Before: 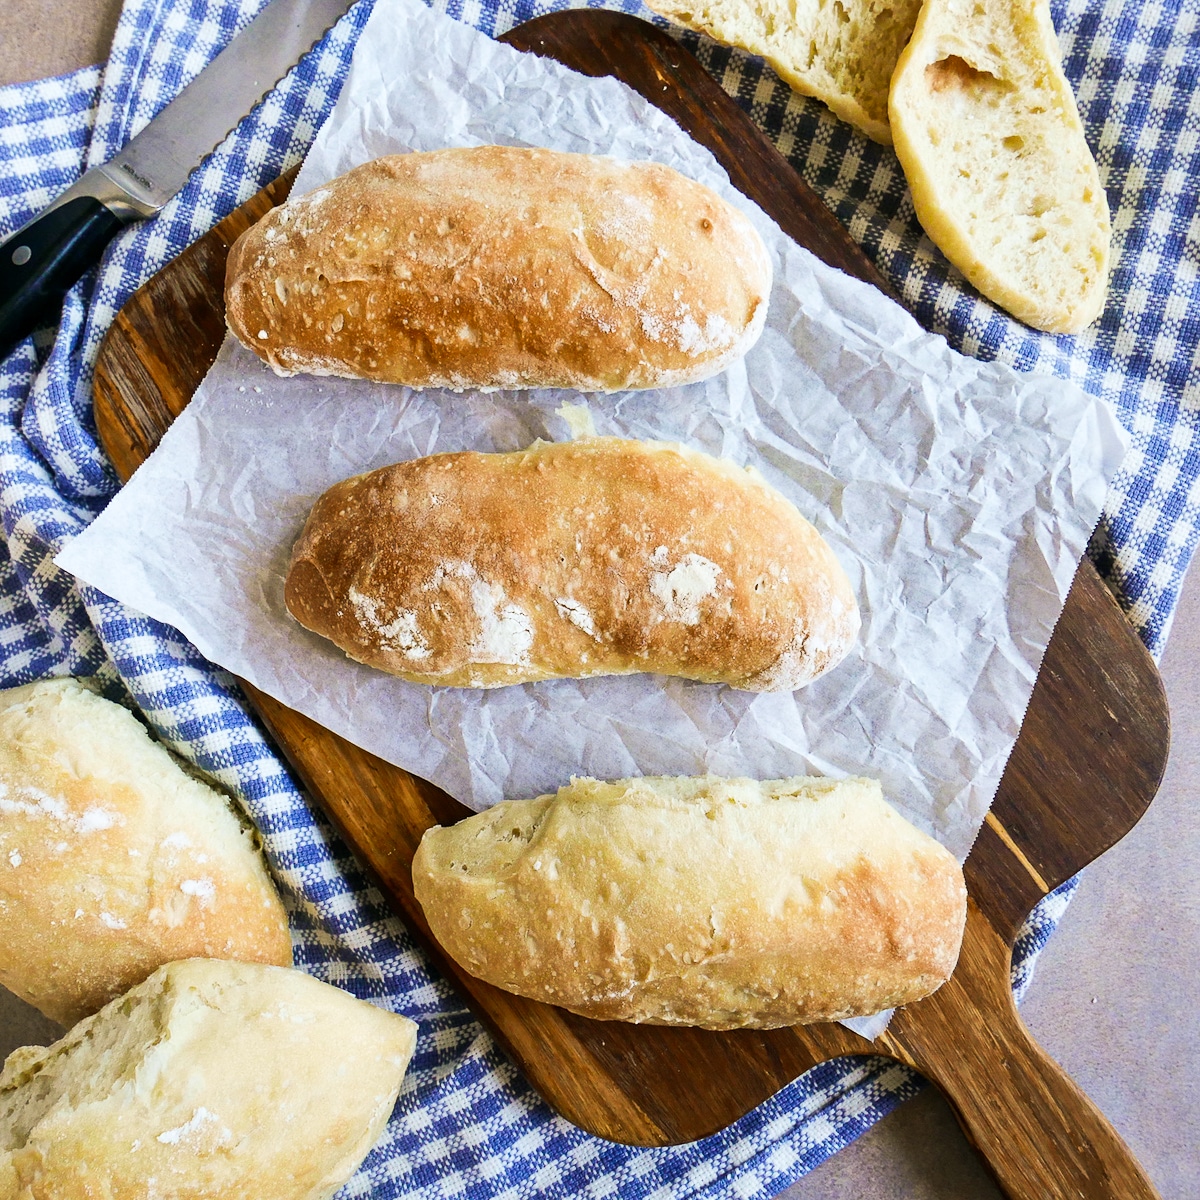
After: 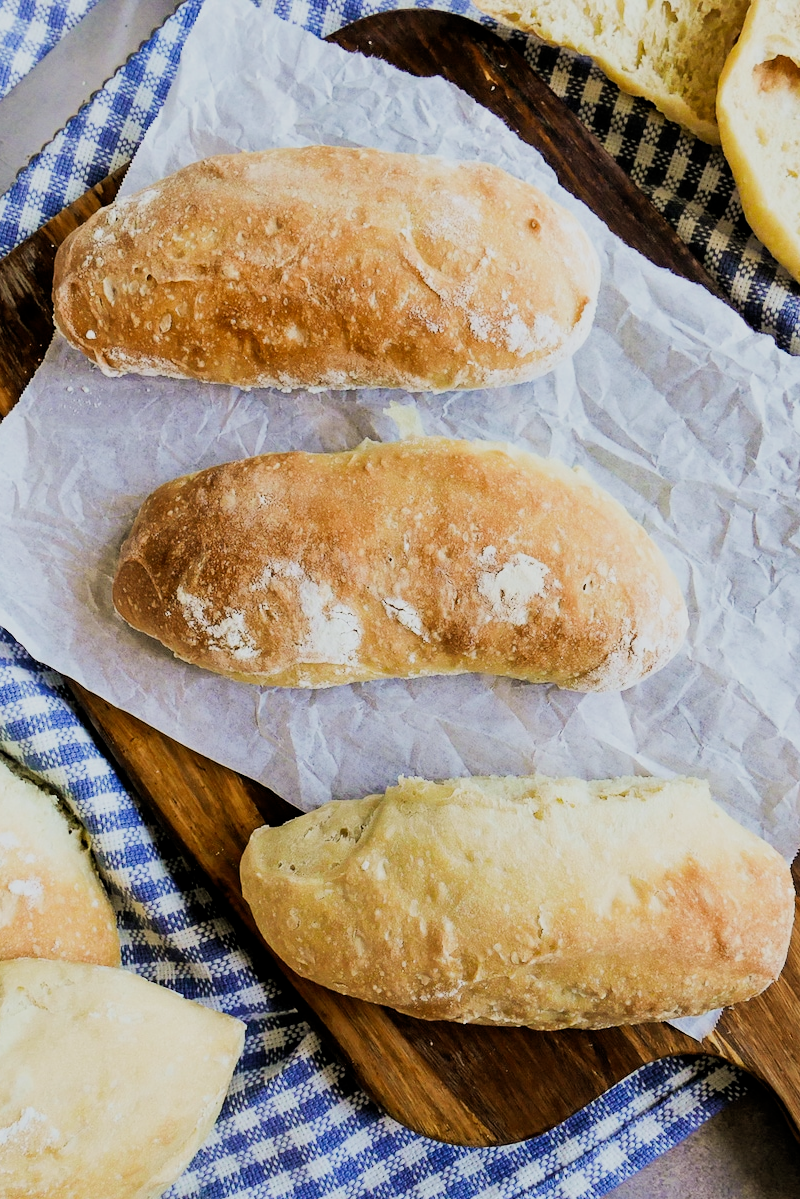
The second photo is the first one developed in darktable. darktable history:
filmic rgb: black relative exposure -7.61 EV, white relative exposure 4.63 EV, target black luminance 0%, hardness 3.55, latitude 50.4%, contrast 1.025, highlights saturation mix 9.51%, shadows ↔ highlights balance -0.168%
crop and rotate: left 14.361%, right 18.965%
